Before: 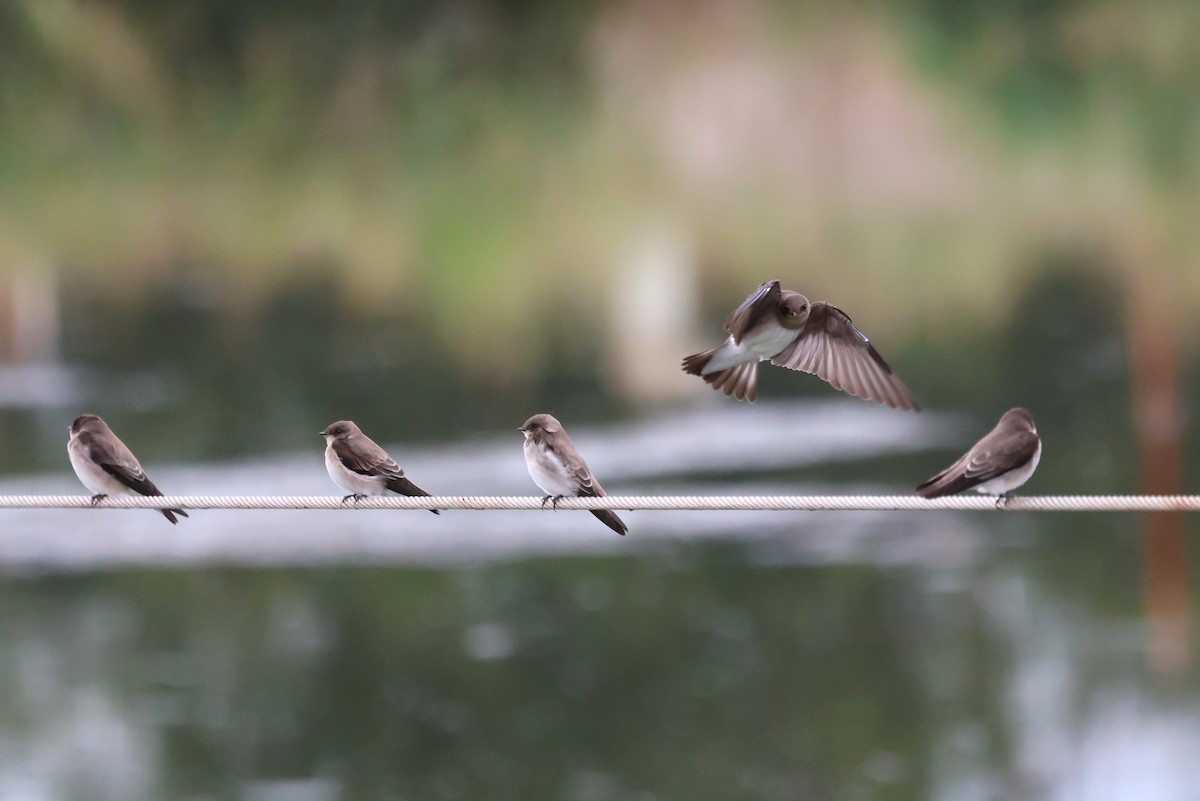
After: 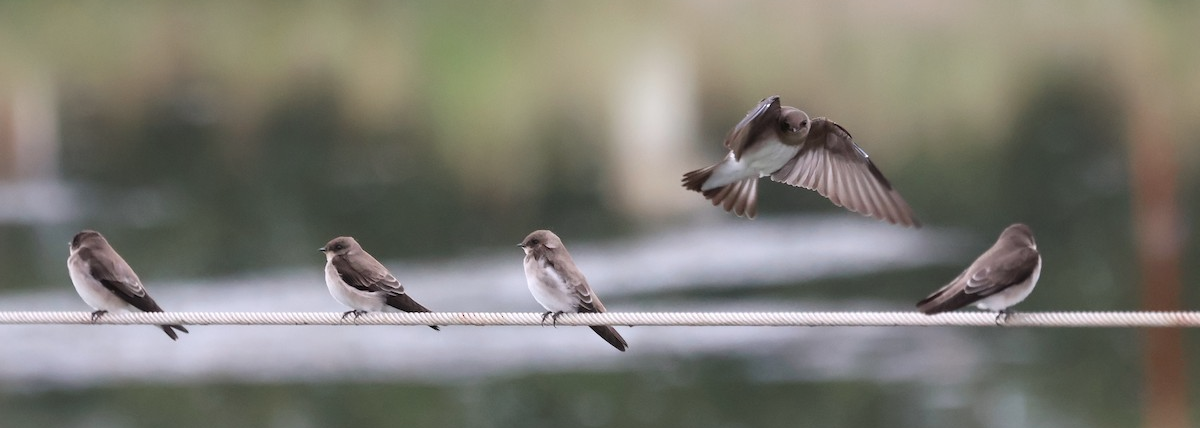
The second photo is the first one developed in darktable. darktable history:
color zones: curves: ch0 [(0, 0.5) (0.143, 0.5) (0.286, 0.5) (0.429, 0.504) (0.571, 0.5) (0.714, 0.509) (0.857, 0.5) (1, 0.5)]; ch1 [(0, 0.425) (0.143, 0.425) (0.286, 0.375) (0.429, 0.405) (0.571, 0.5) (0.714, 0.47) (0.857, 0.425) (1, 0.435)]; ch2 [(0, 0.5) (0.143, 0.5) (0.286, 0.5) (0.429, 0.517) (0.571, 0.5) (0.714, 0.51) (0.857, 0.5) (1, 0.5)]
crop and rotate: top 23.043%, bottom 23.437%
